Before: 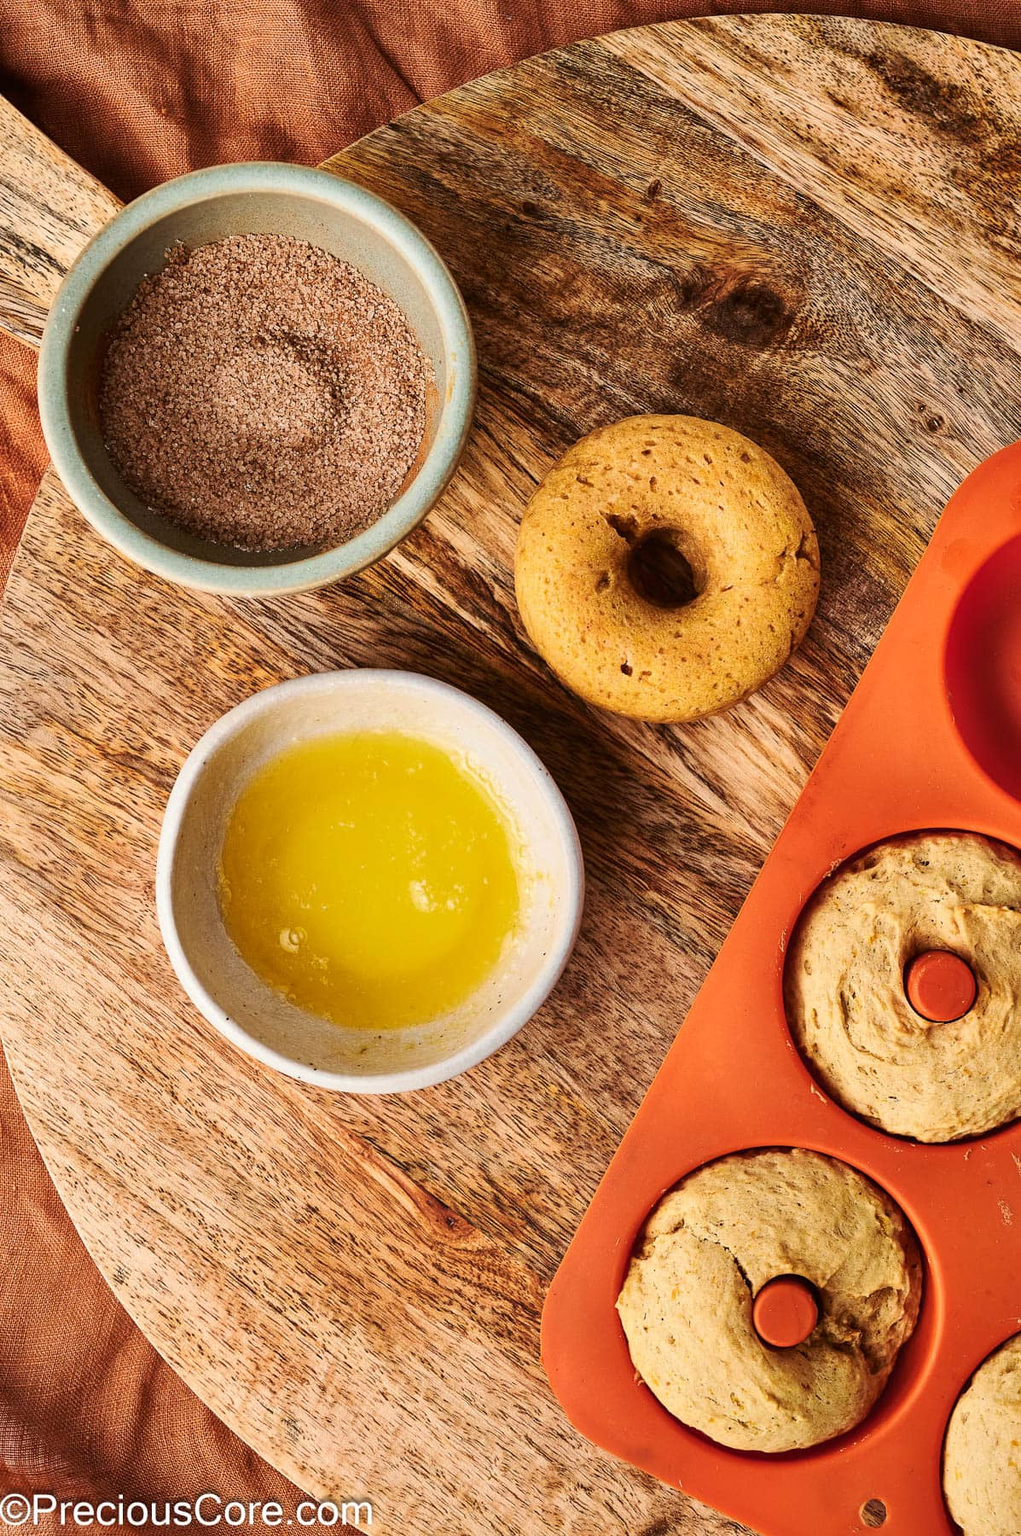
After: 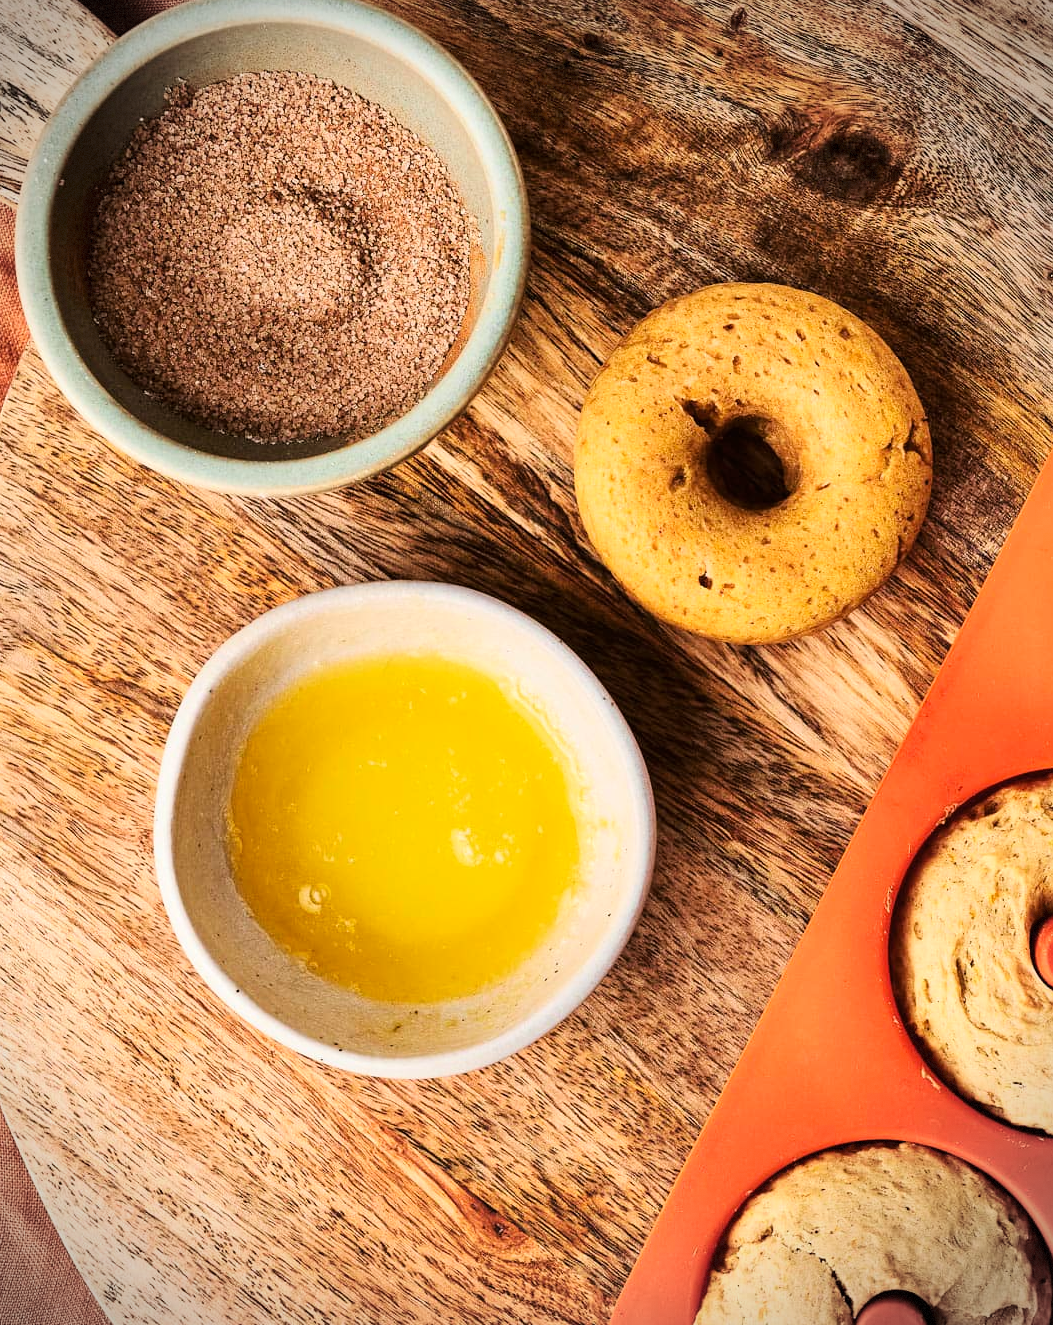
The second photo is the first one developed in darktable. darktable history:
crop and rotate: left 2.425%, top 11.305%, right 9.6%, bottom 15.08%
tone curve: curves: ch0 [(0, 0) (0.004, 0.001) (0.133, 0.112) (0.325, 0.362) (0.832, 0.893) (1, 1)], color space Lab, linked channels, preserve colors none
vignetting: dithering 8-bit output, unbound false
